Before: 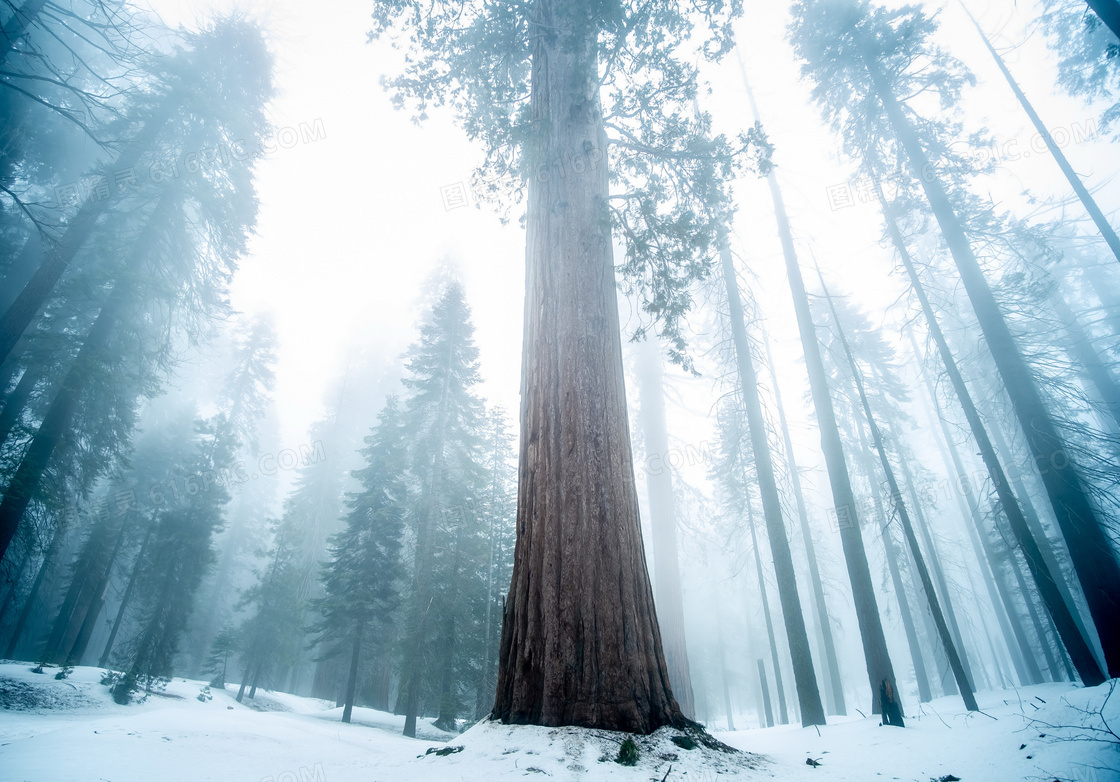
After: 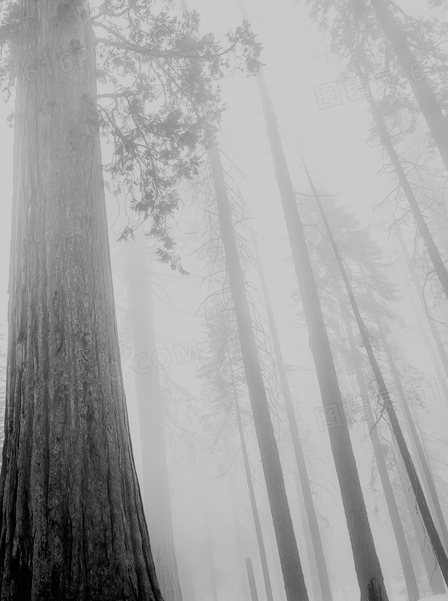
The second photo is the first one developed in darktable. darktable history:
filmic rgb: black relative exposure -7.65 EV, white relative exposure 4.56 EV, hardness 3.61
exposure: exposure -0.485 EV, compensate exposure bias true, compensate highlight preservation false
crop: left 45.73%, top 12.984%, right 14.225%, bottom 10.111%
color calibration: output gray [0.25, 0.35, 0.4, 0], illuminant as shot in camera, adaptation linear Bradford (ICC v4), x 0.405, y 0.406, temperature 3616 K
